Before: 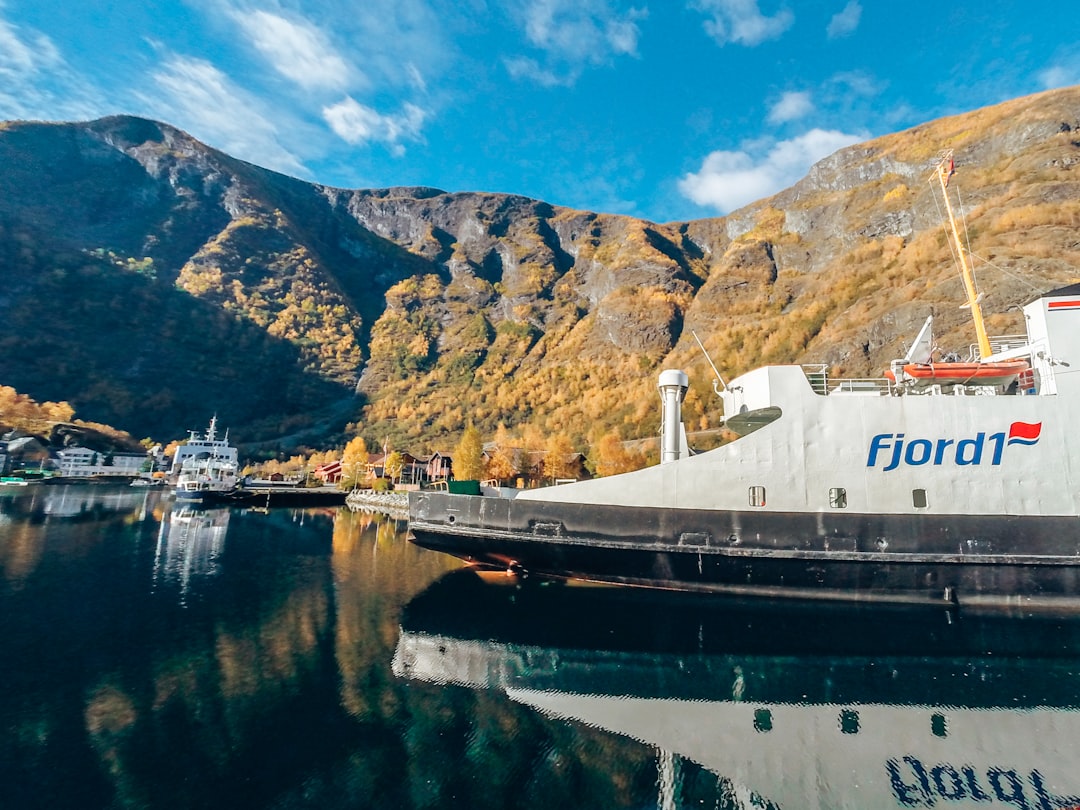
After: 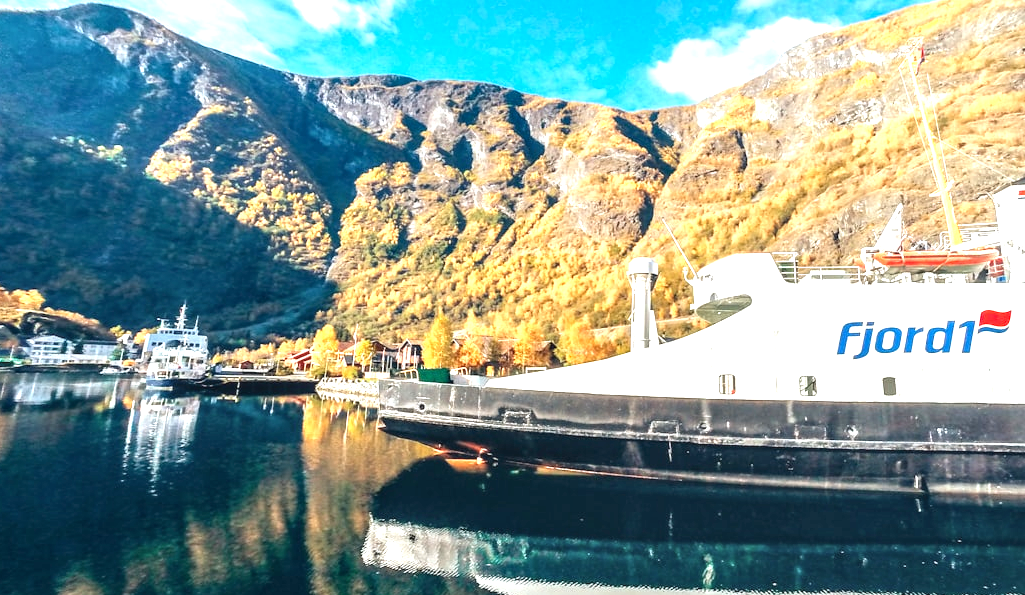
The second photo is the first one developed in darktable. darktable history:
local contrast: on, module defaults
crop and rotate: left 2.898%, top 13.869%, right 2.183%, bottom 12.583%
exposure: black level correction 0, exposure 1.199 EV, compensate highlight preservation false
